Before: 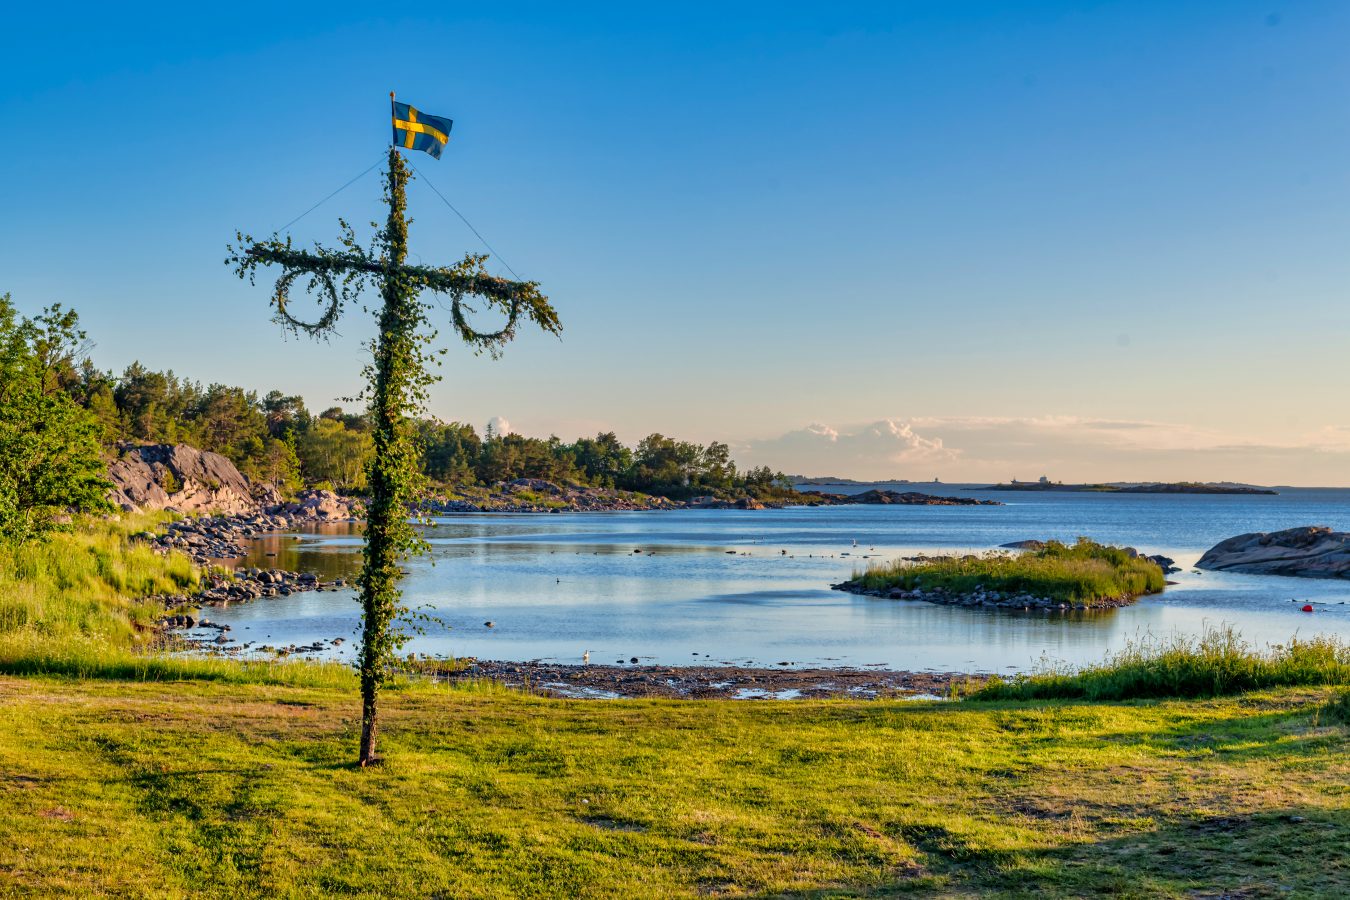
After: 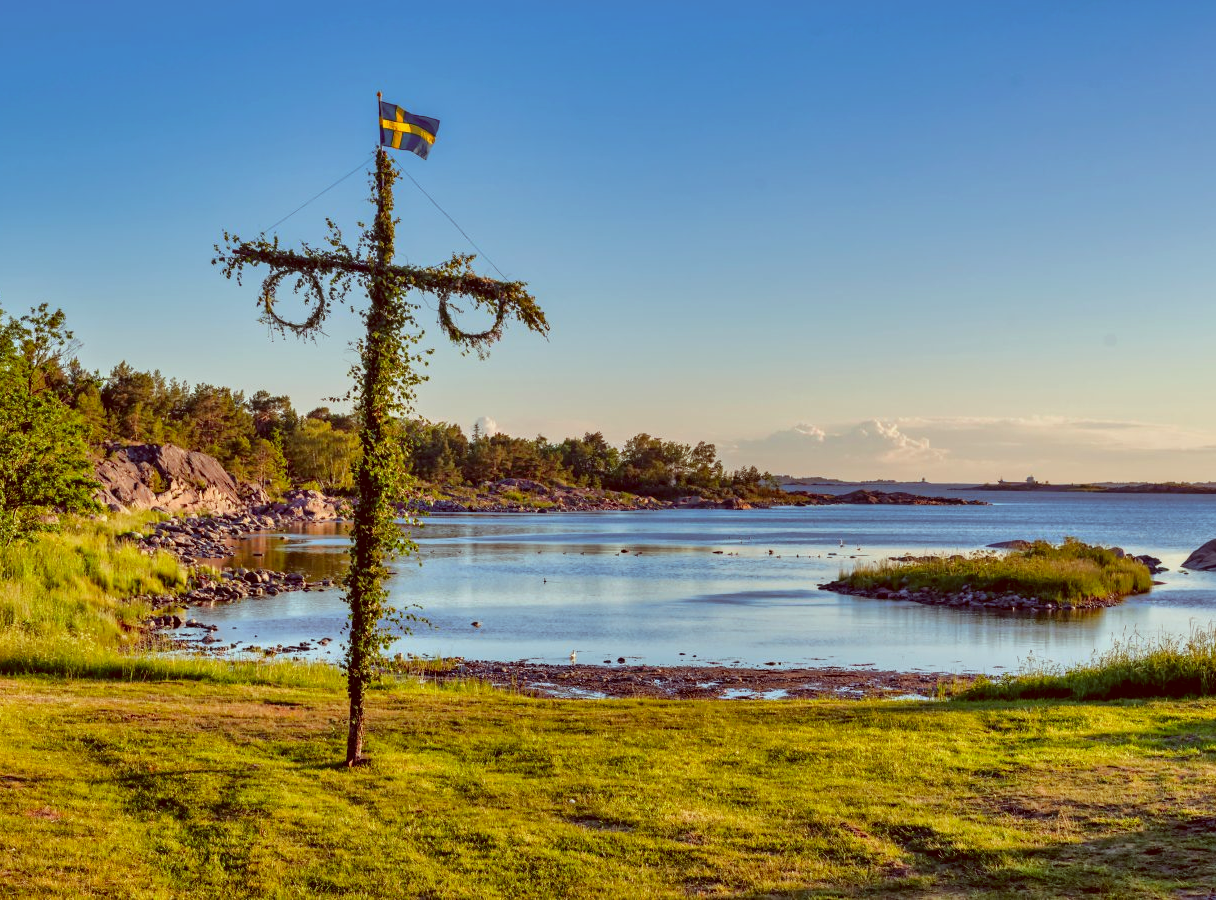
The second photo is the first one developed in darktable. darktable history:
color correction: highlights a* -7.23, highlights b* -0.161, shadows a* 20.08, shadows b* 11.73
white balance: emerald 1
crop and rotate: left 1.088%, right 8.807%
